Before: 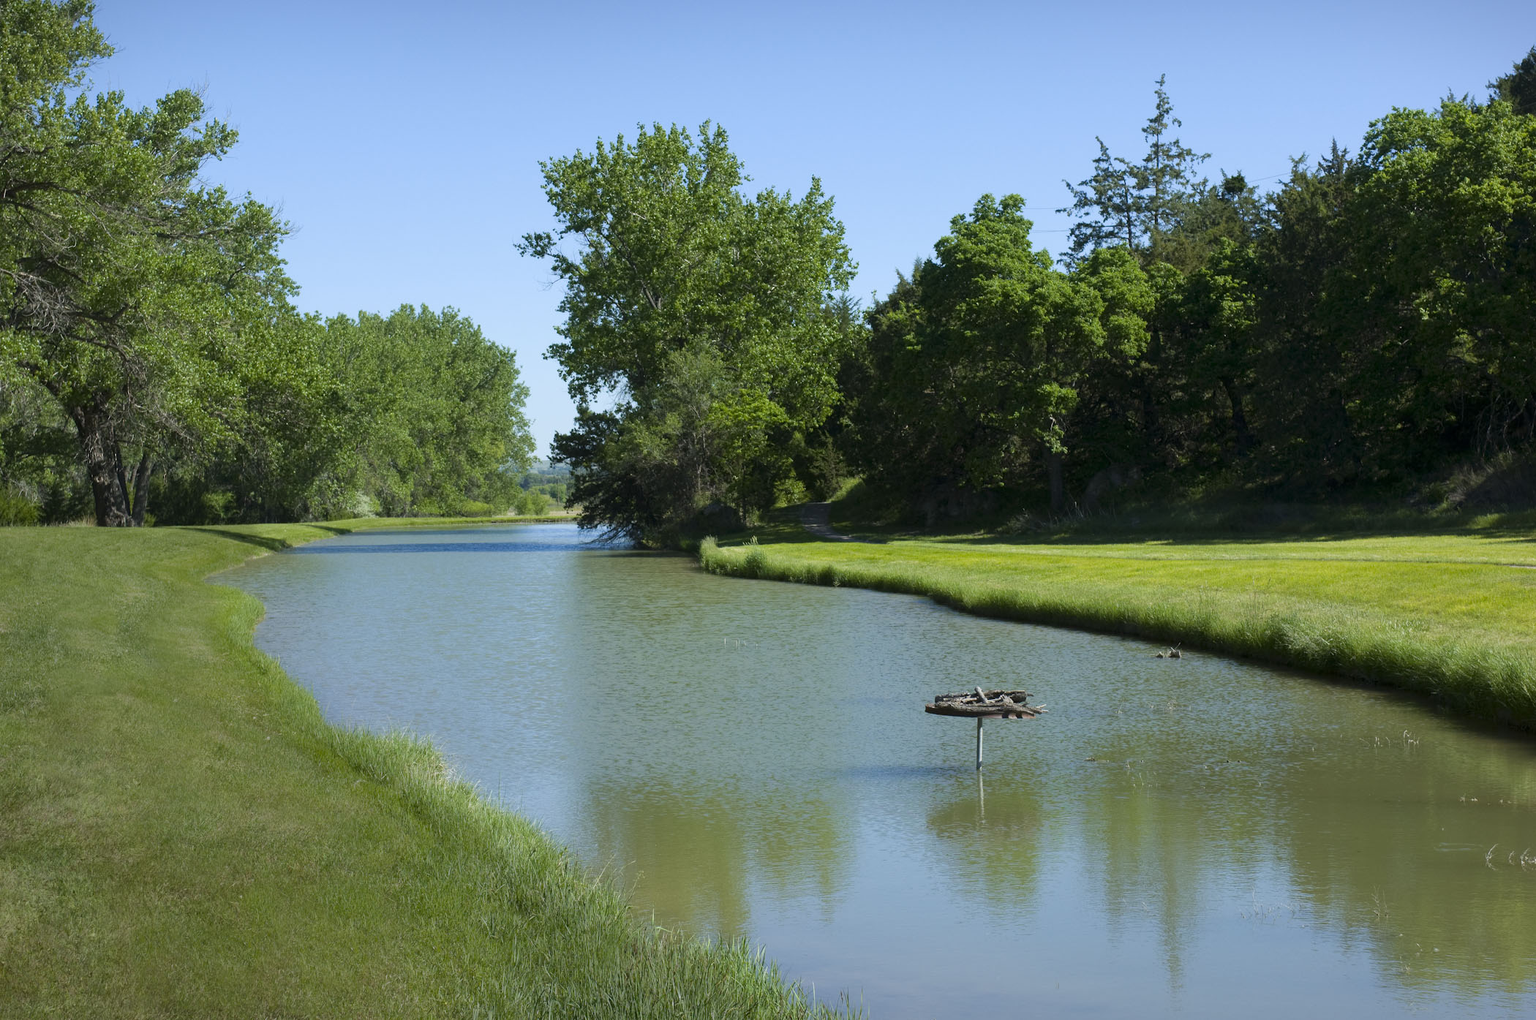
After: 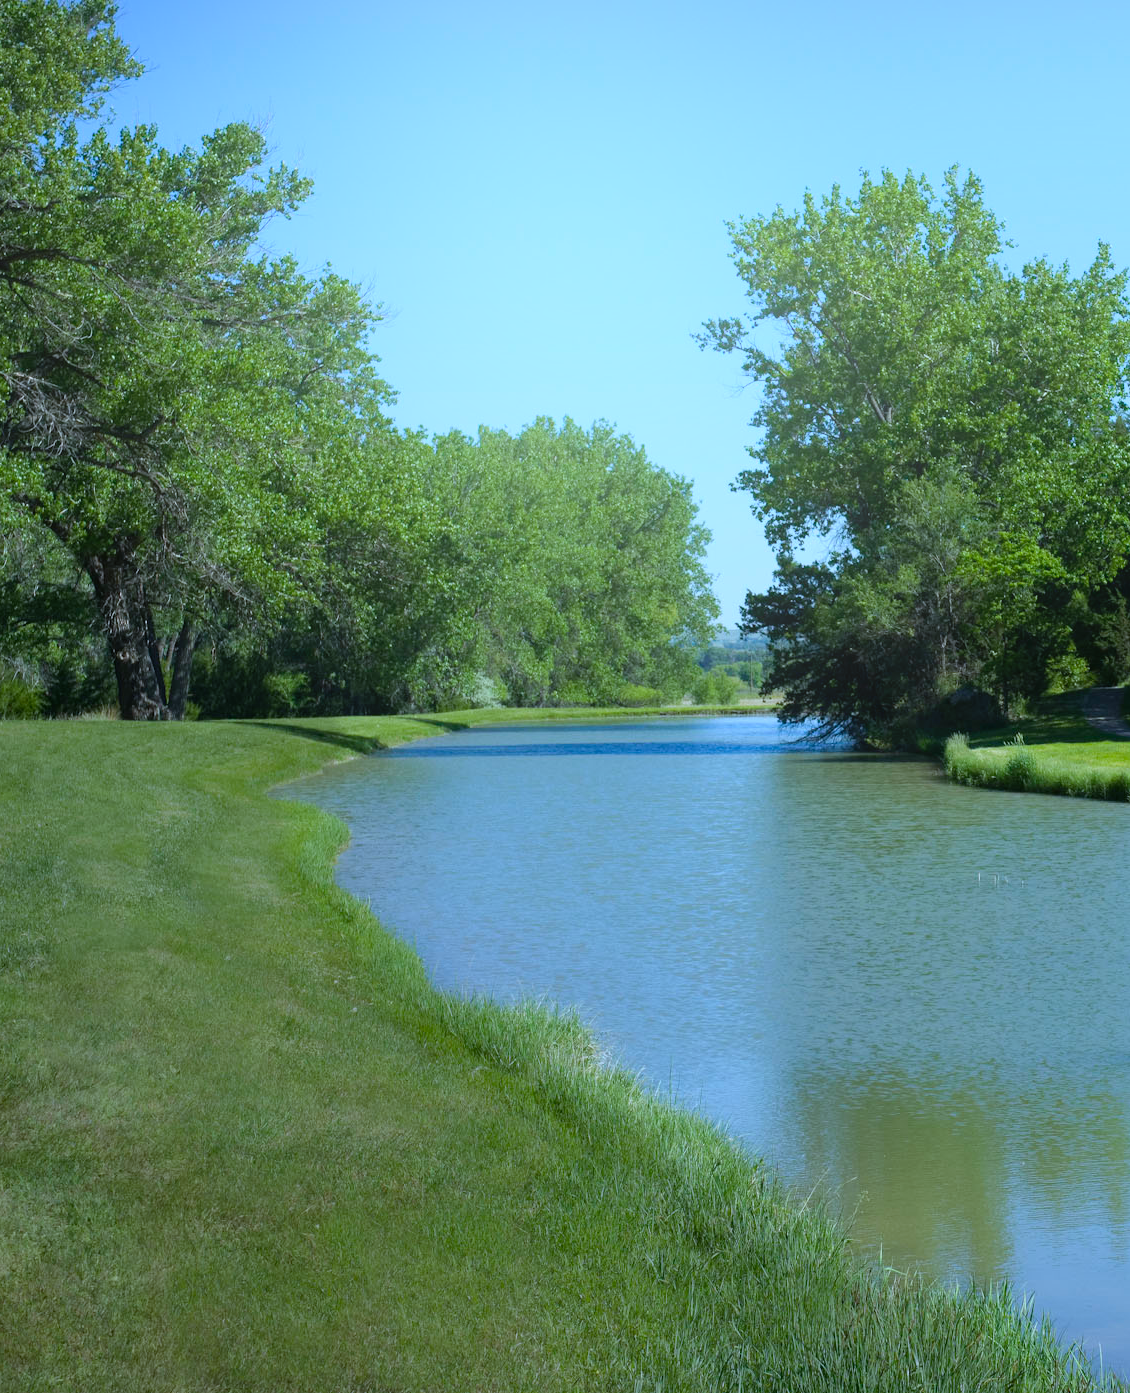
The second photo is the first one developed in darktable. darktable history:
bloom: size 40%
white balance: red 0.926, green 1.003, blue 1.133
crop: left 0.587%, right 45.588%, bottom 0.086%
